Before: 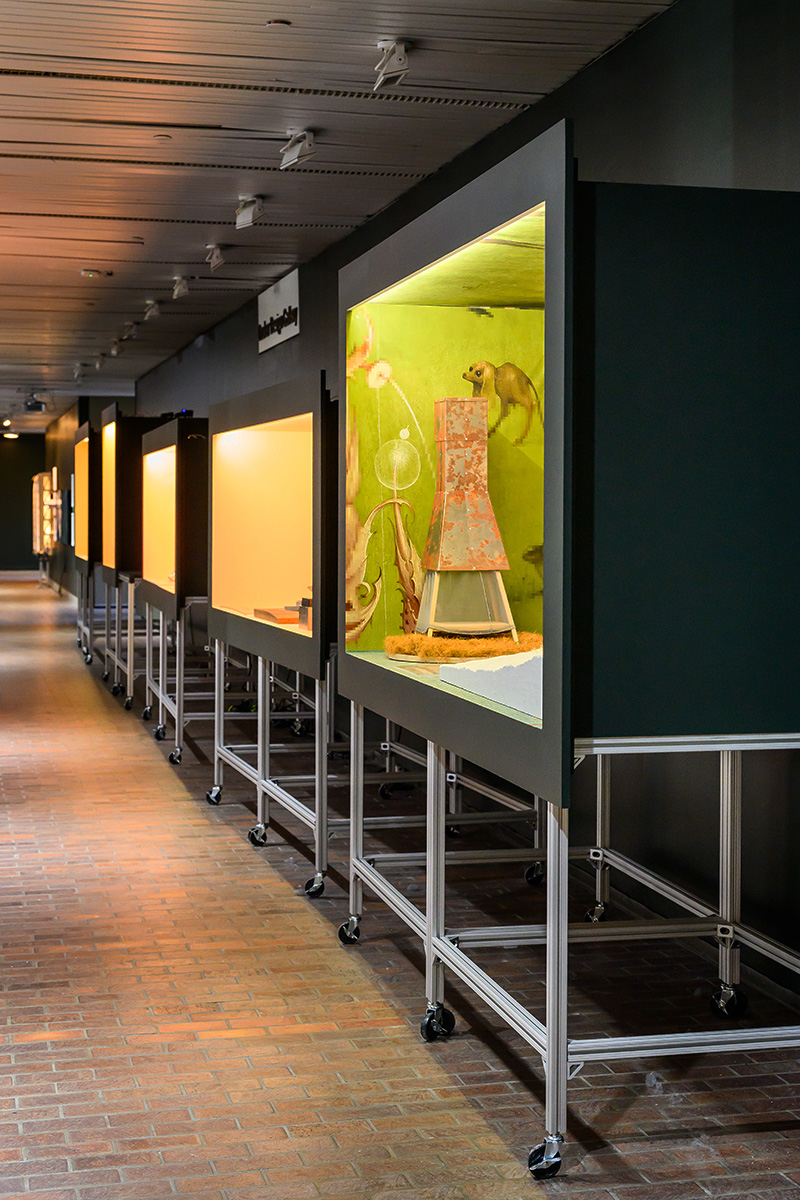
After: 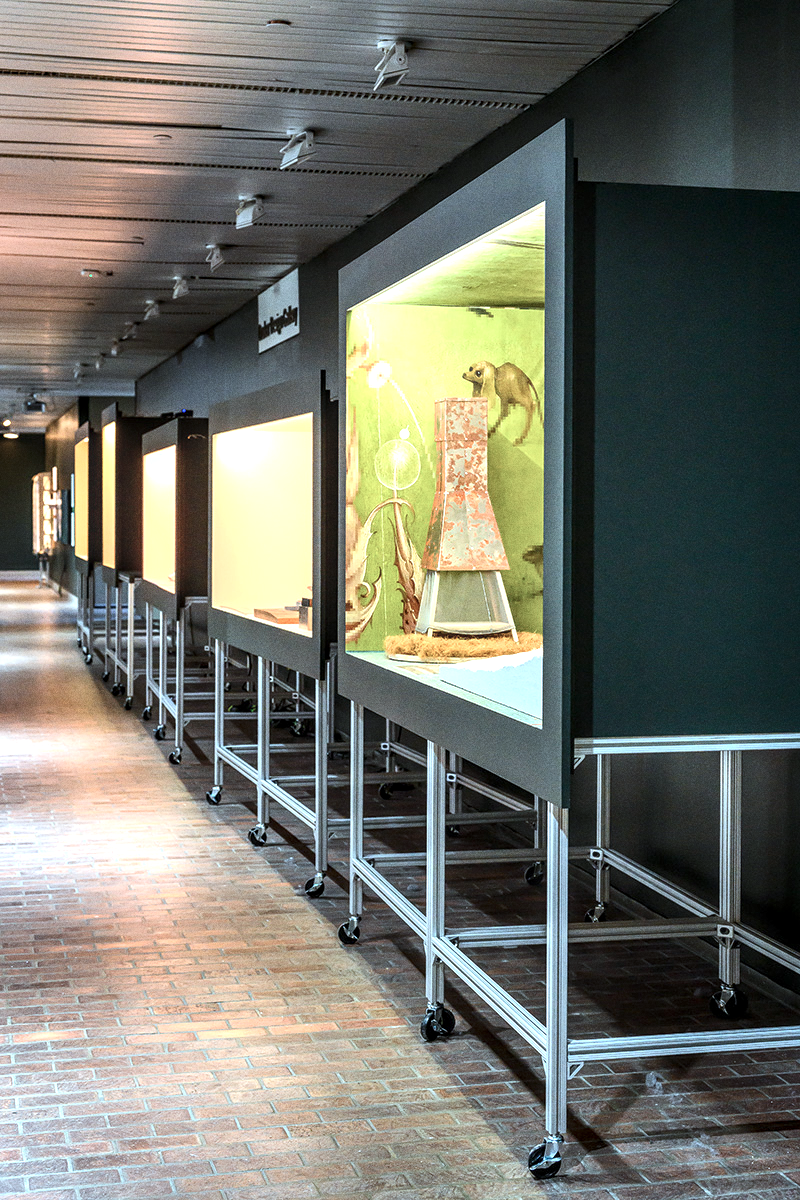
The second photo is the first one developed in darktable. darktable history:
local contrast: detail 130%
color correction: highlights a* -10.69, highlights b* -19.19
white balance: red 1.009, blue 0.985
contrast brightness saturation: contrast 0.06, brightness -0.01, saturation -0.23
rotate and perspective: automatic cropping original format, crop left 0, crop top 0
grain: strength 26%
exposure: black level correction 0, exposure 0.9 EV, compensate highlight preservation false
